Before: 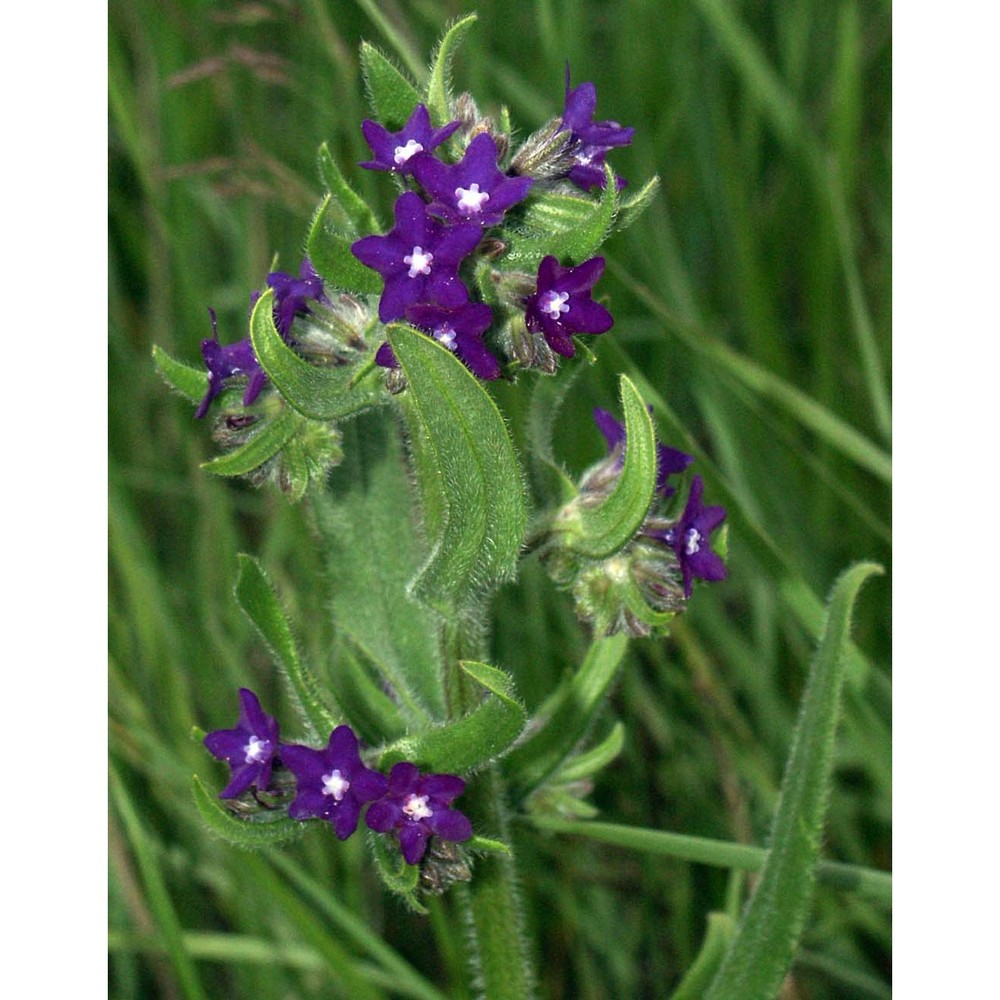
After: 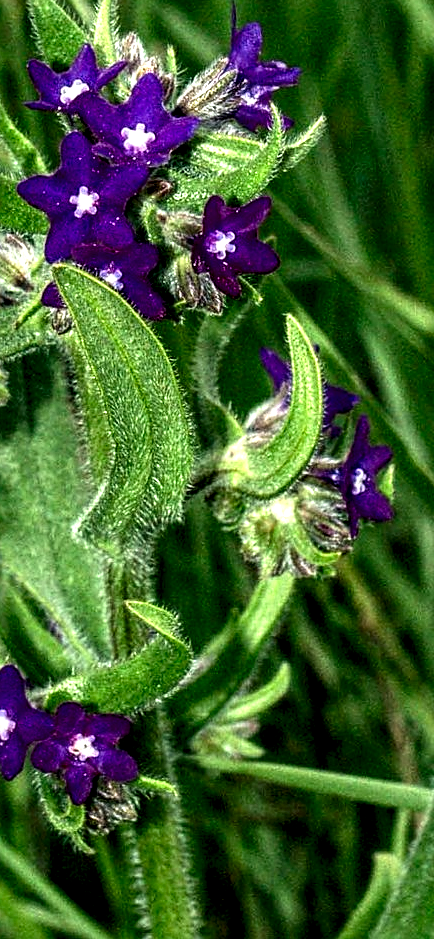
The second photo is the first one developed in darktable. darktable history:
contrast brightness saturation: contrast 0.164, saturation 0.311
local contrast: detail 203%
sharpen: on, module defaults
crop: left 33.488%, top 6.084%, right 23.097%
